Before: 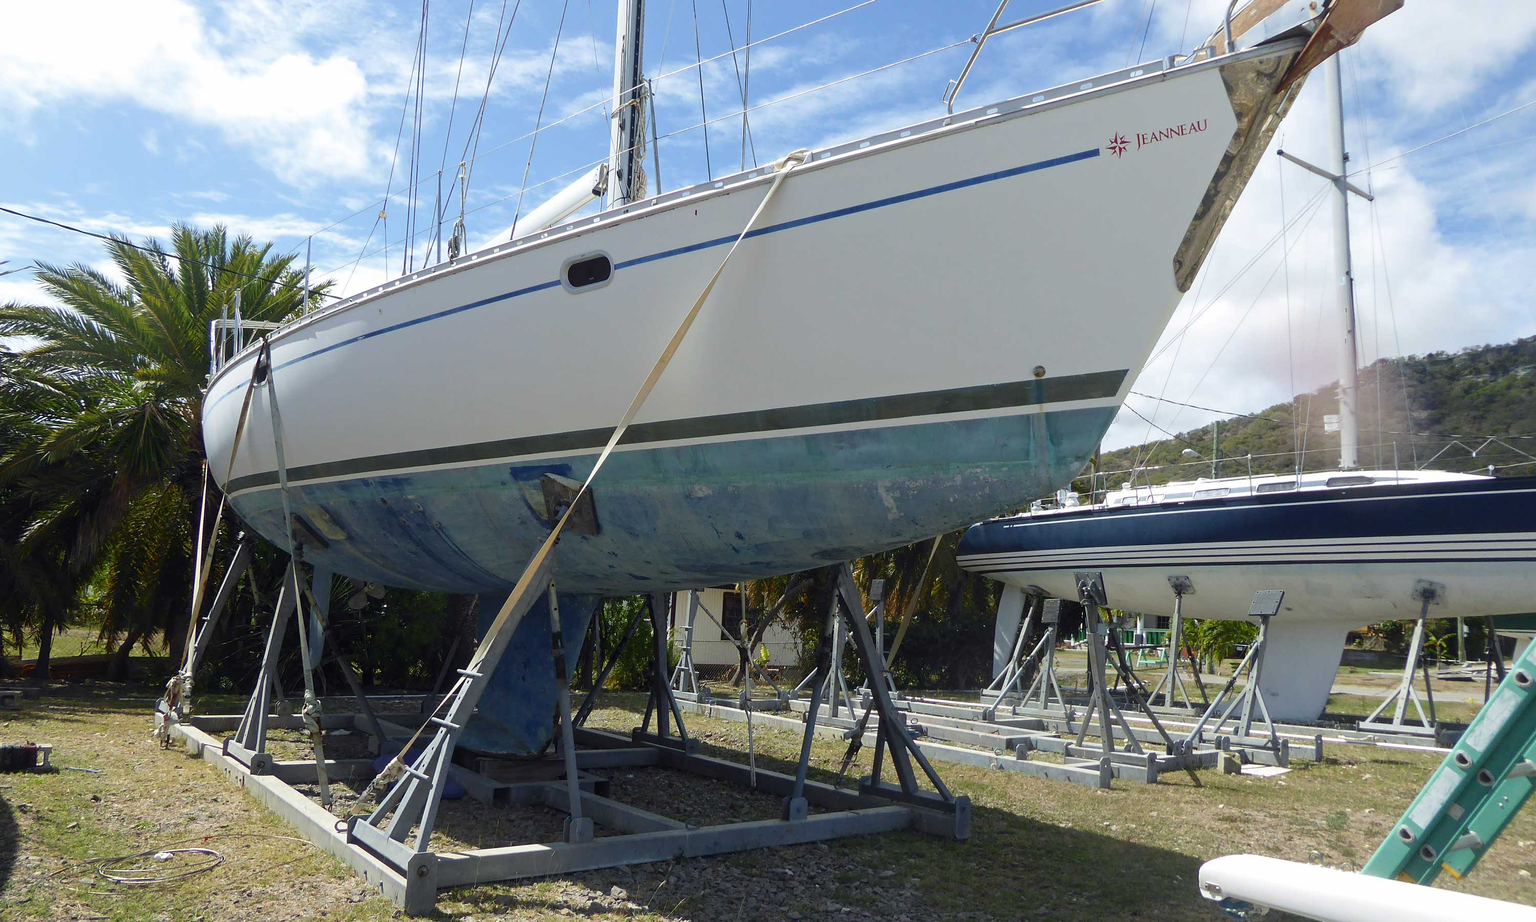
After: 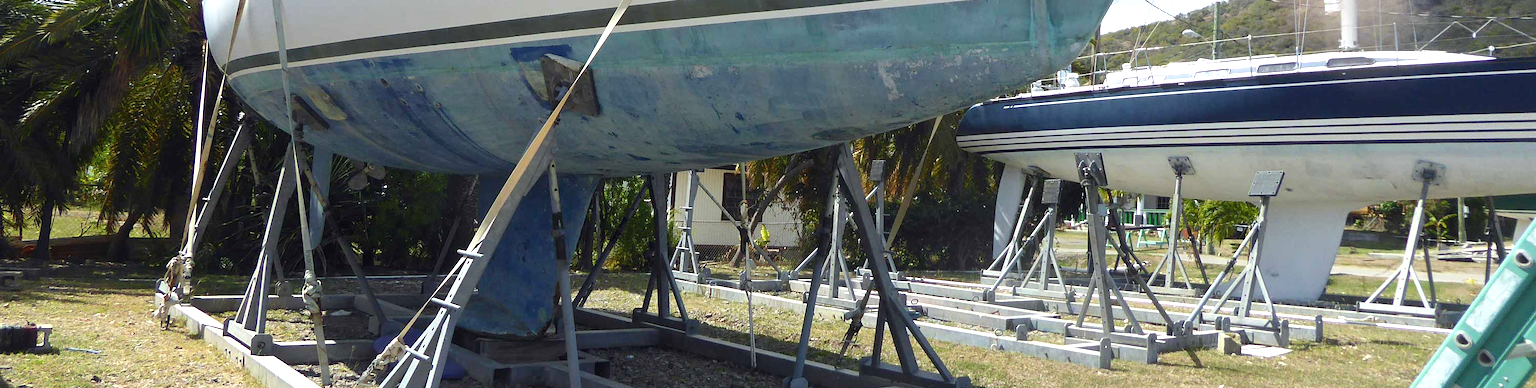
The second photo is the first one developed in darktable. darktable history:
crop: top 45.551%, bottom 12.262%
exposure: exposure 0.657 EV, compensate highlight preservation false
